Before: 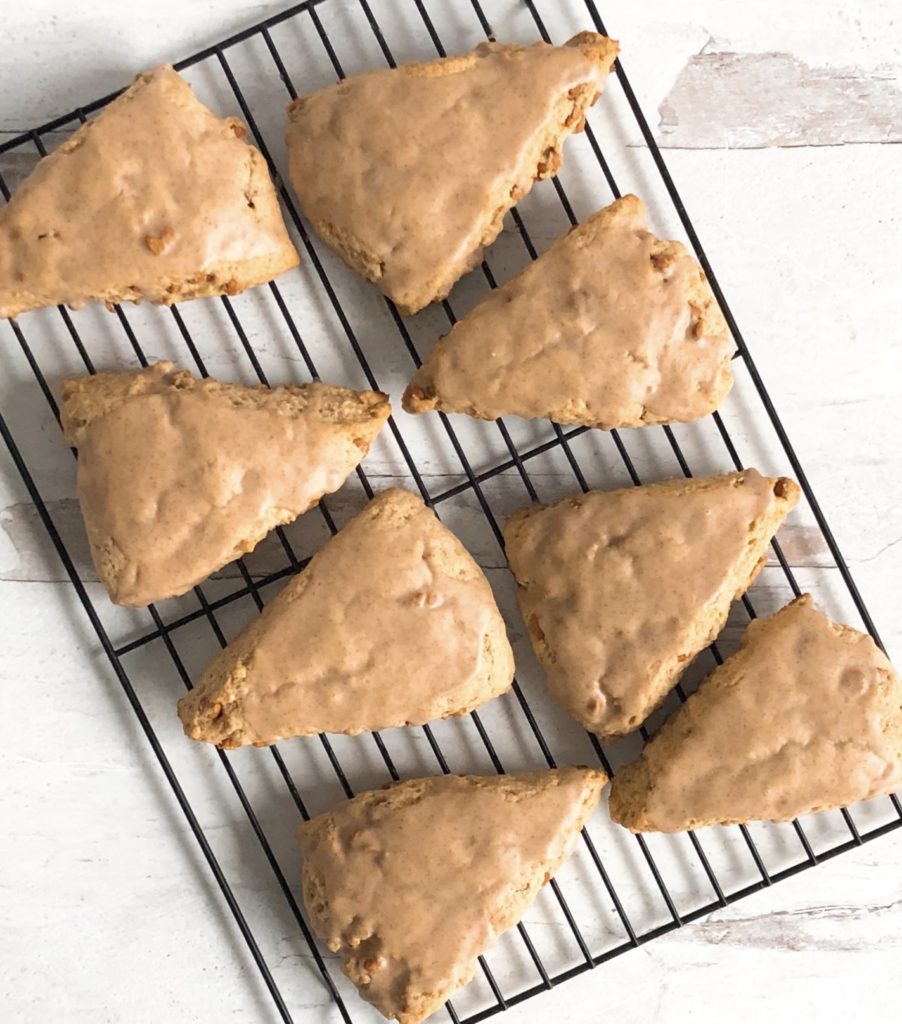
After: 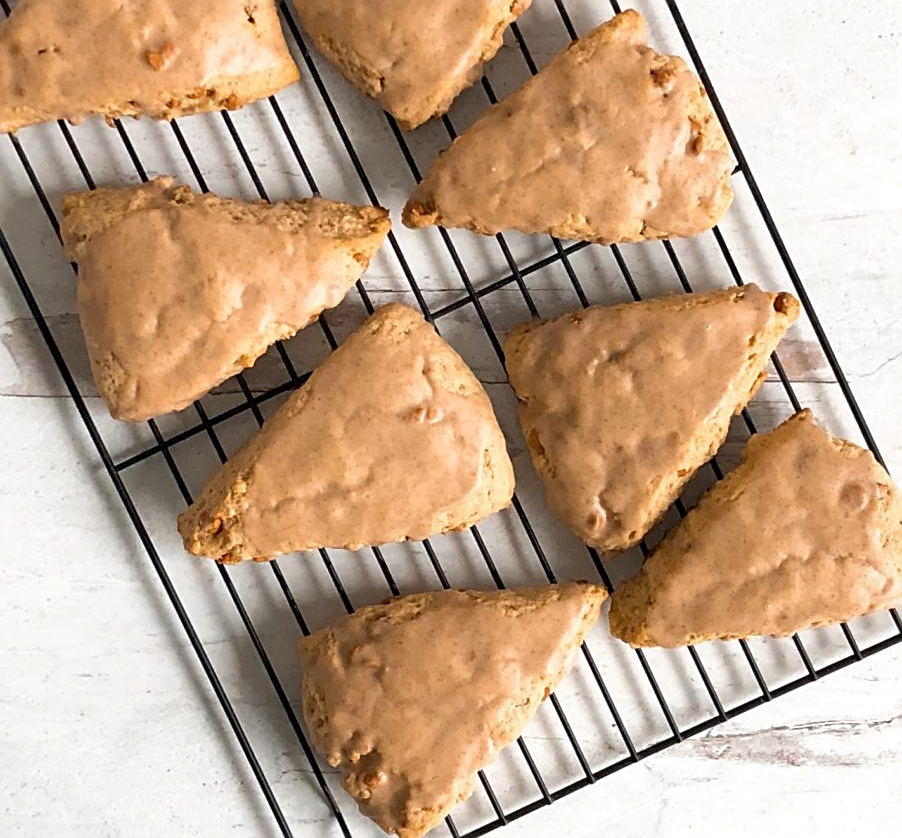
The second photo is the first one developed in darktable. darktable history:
crop and rotate: top 18.162%
shadows and highlights: radius 127.82, shadows 30.52, highlights -30.62, low approximation 0.01, soften with gaussian
sharpen: amount 0.49
exposure: black level correction 0.005, exposure 0.005 EV, compensate highlight preservation false
